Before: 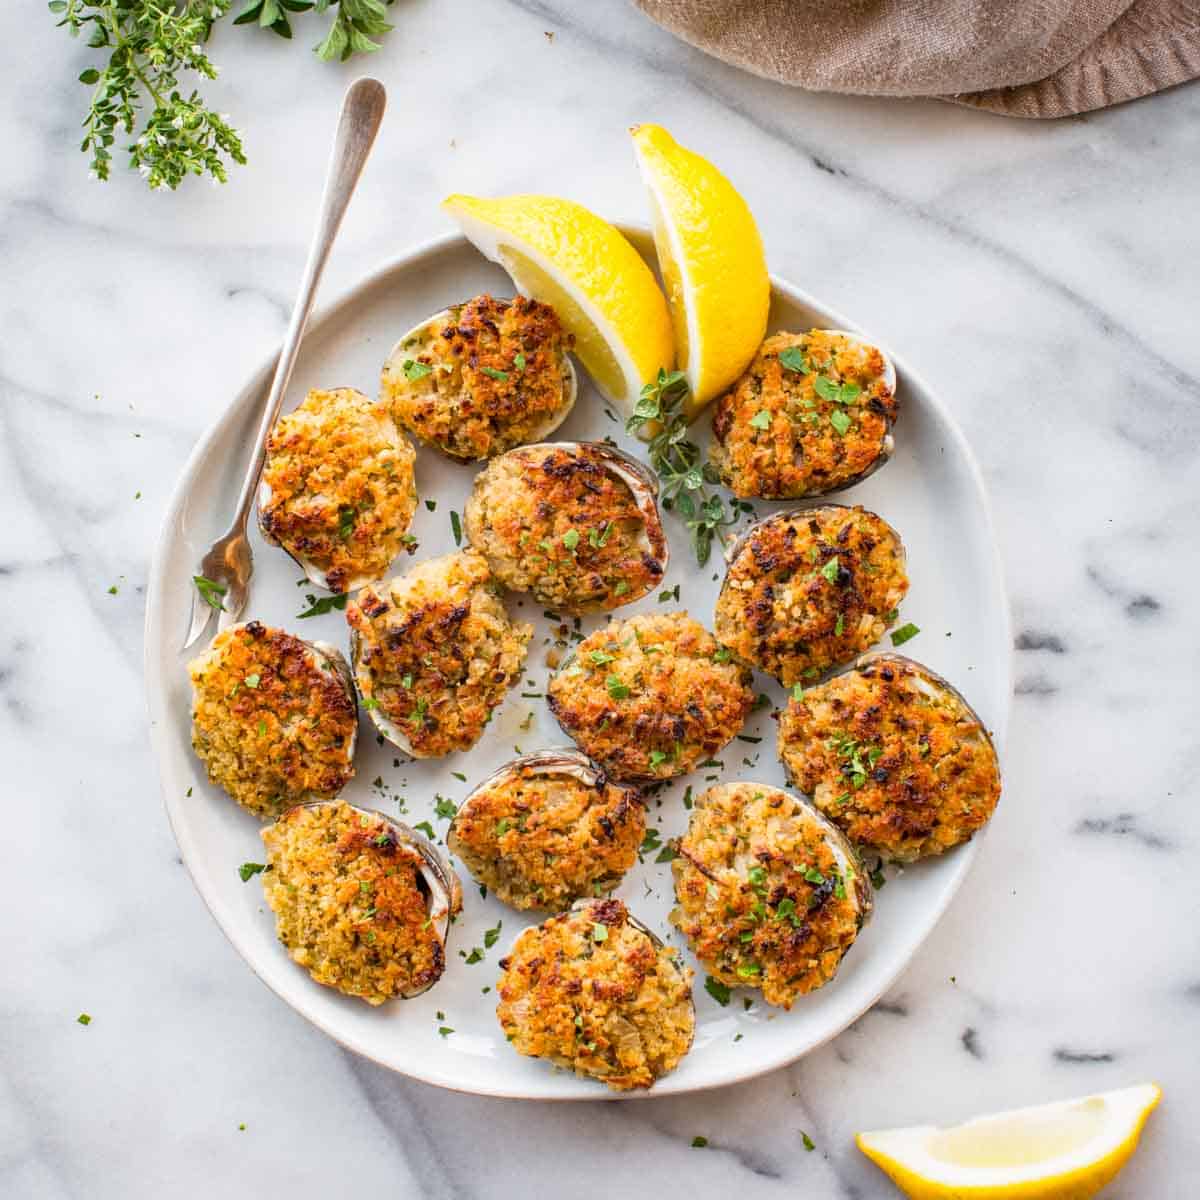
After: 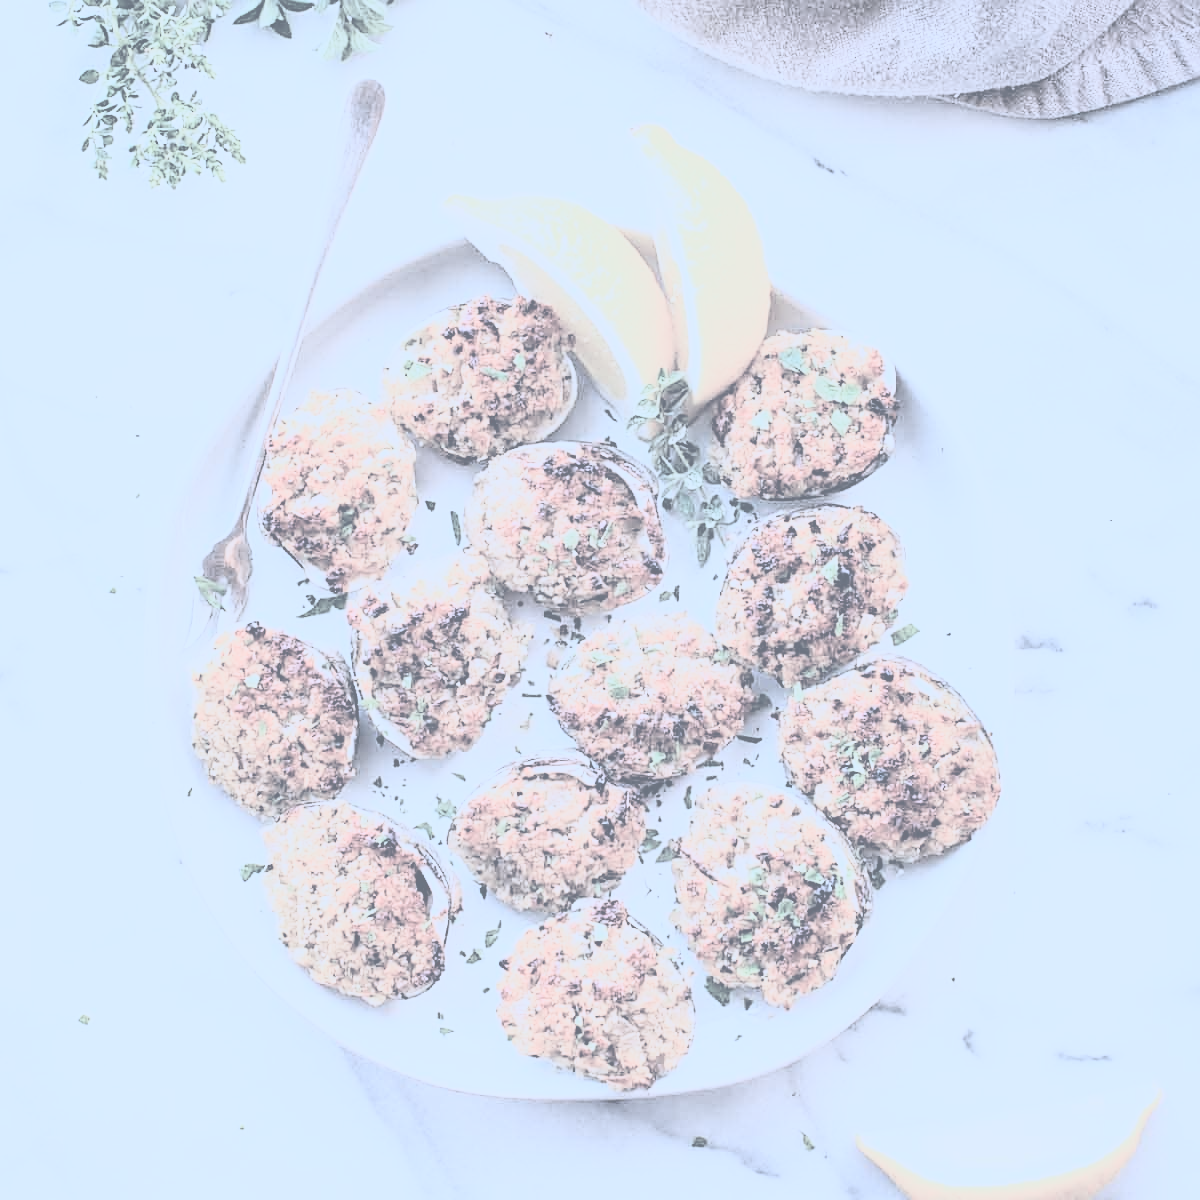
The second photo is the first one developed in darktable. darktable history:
sharpen: on, module defaults
exposure: compensate highlight preservation false
rgb curve: curves: ch0 [(0, 0) (0.21, 0.15) (0.24, 0.21) (0.5, 0.75) (0.75, 0.96) (0.89, 0.99) (1, 1)]; ch1 [(0, 0.02) (0.21, 0.13) (0.25, 0.2) (0.5, 0.67) (0.75, 0.9) (0.89, 0.97) (1, 1)]; ch2 [(0, 0.02) (0.21, 0.13) (0.25, 0.2) (0.5, 0.67) (0.75, 0.9) (0.89, 0.97) (1, 1)], compensate middle gray true
color correction: highlights a* -2.24, highlights b* -18.1
contrast brightness saturation: contrast -0.32, brightness 0.75, saturation -0.78
